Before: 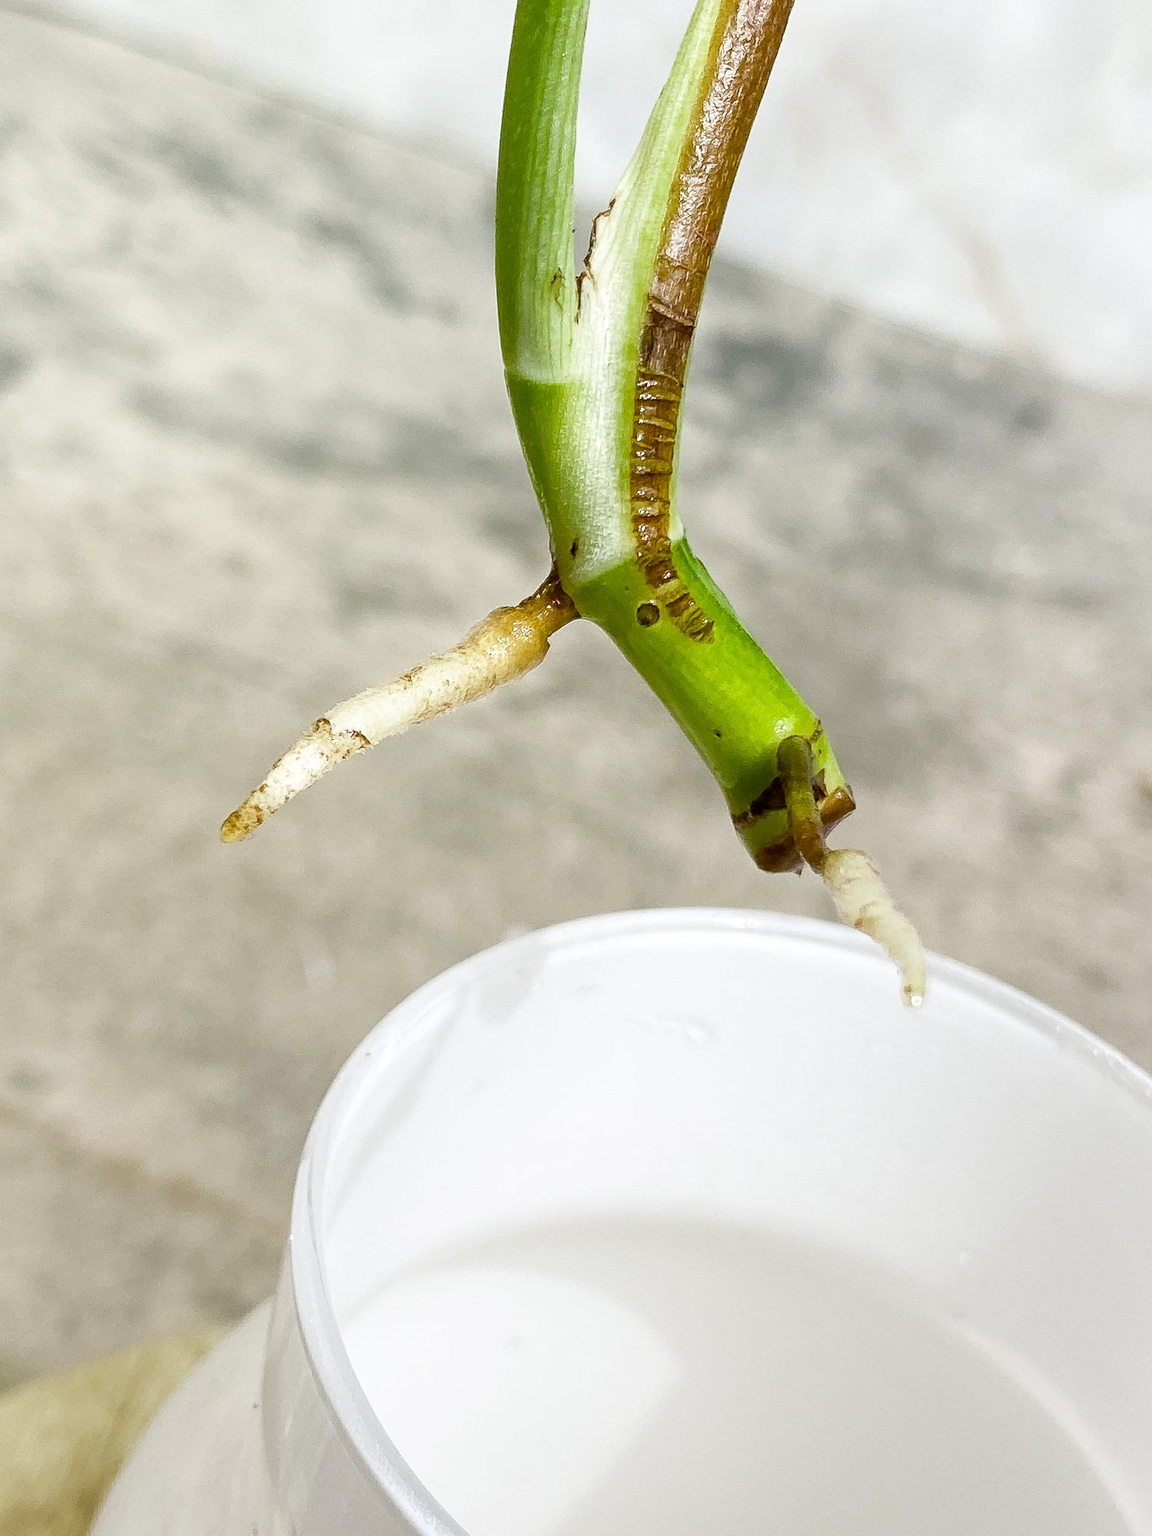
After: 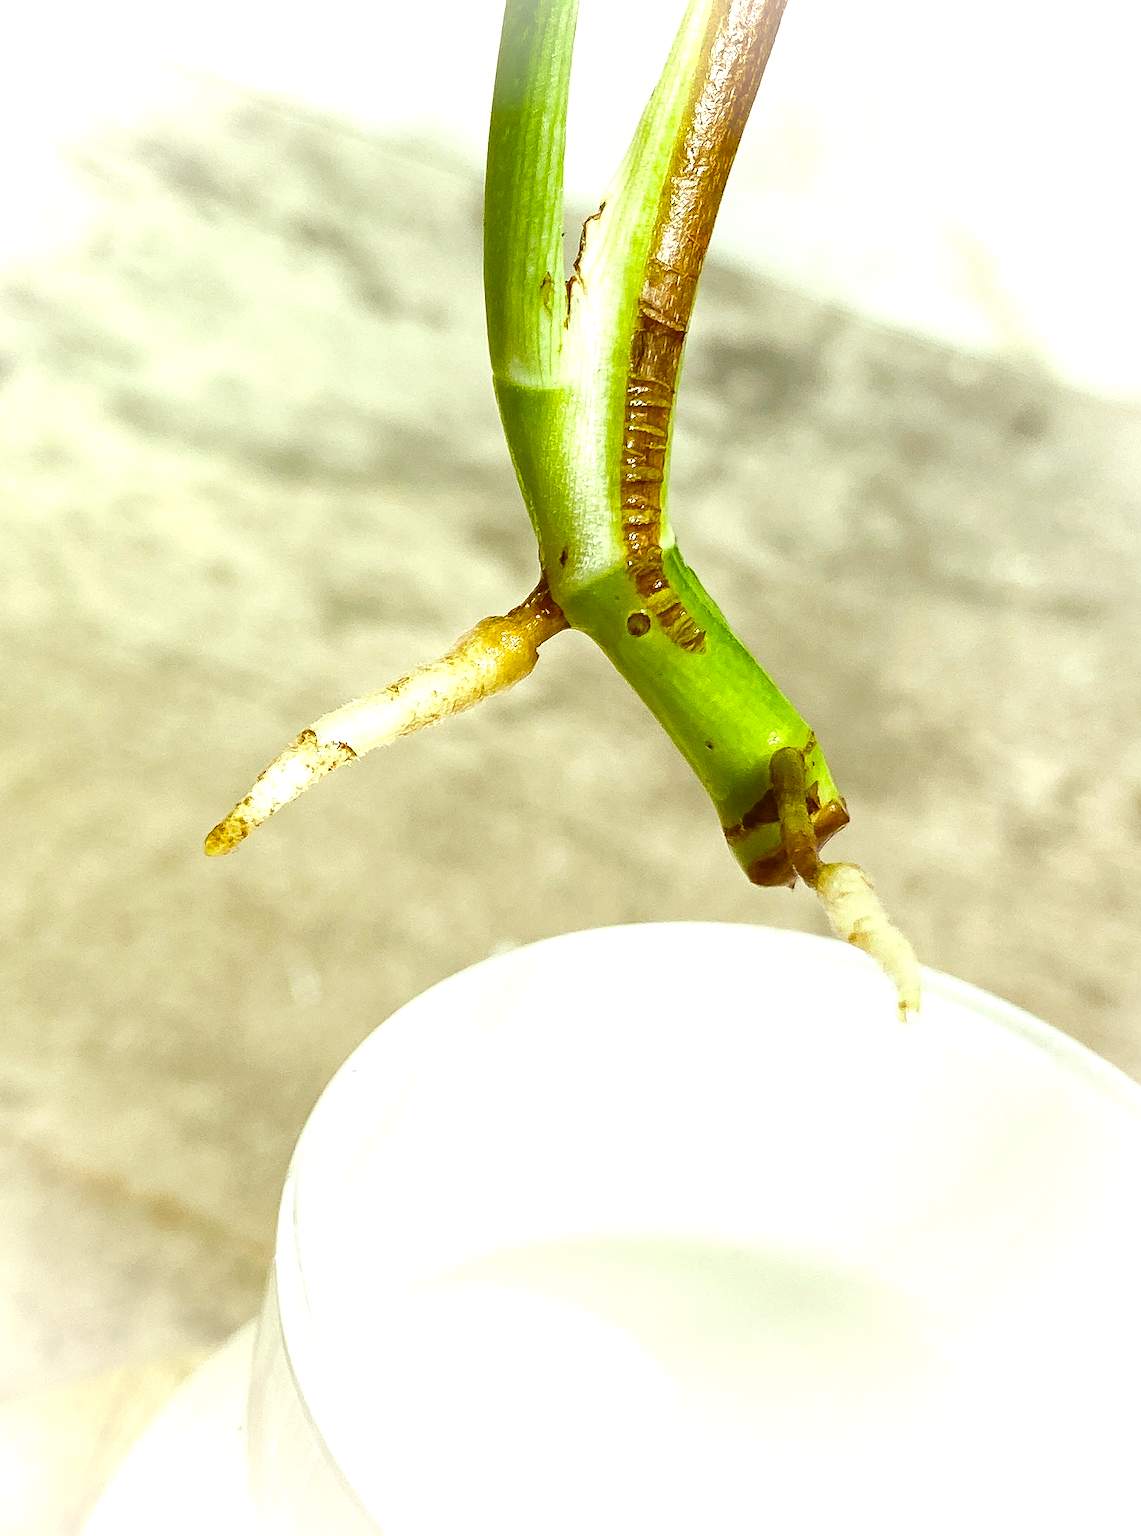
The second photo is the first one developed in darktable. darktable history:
color balance rgb: global offset › luminance 0.684%, perceptual saturation grading › global saturation 31.233%, perceptual brilliance grading › global brilliance 11.552%
vignetting: fall-off radius 60.51%, brightness 0.99, saturation -0.494, center (-0.032, -0.039)
crop and rotate: left 1.7%, right 0.691%, bottom 1.548%
color correction: highlights a* -5.54, highlights b* 9.8, shadows a* 9.76, shadows b* 24.46
